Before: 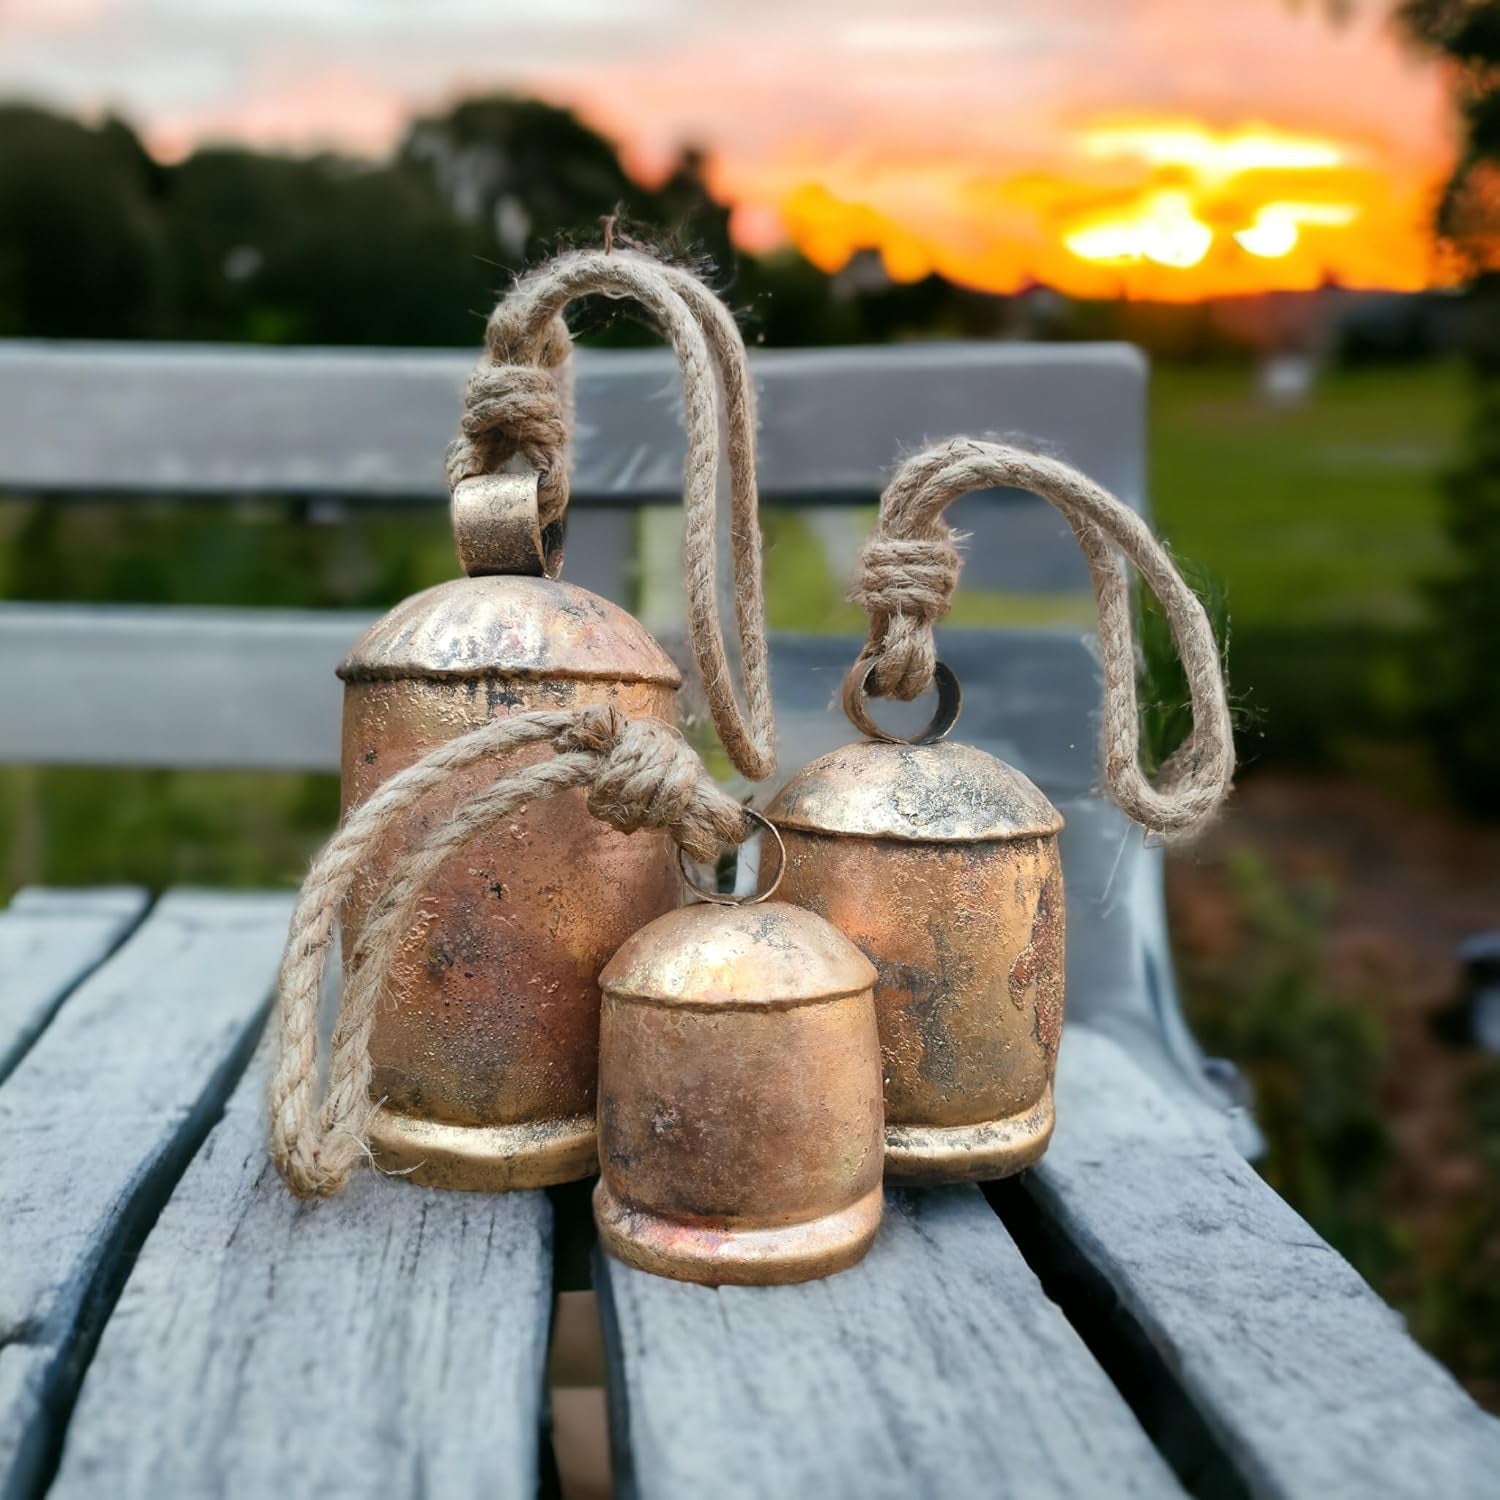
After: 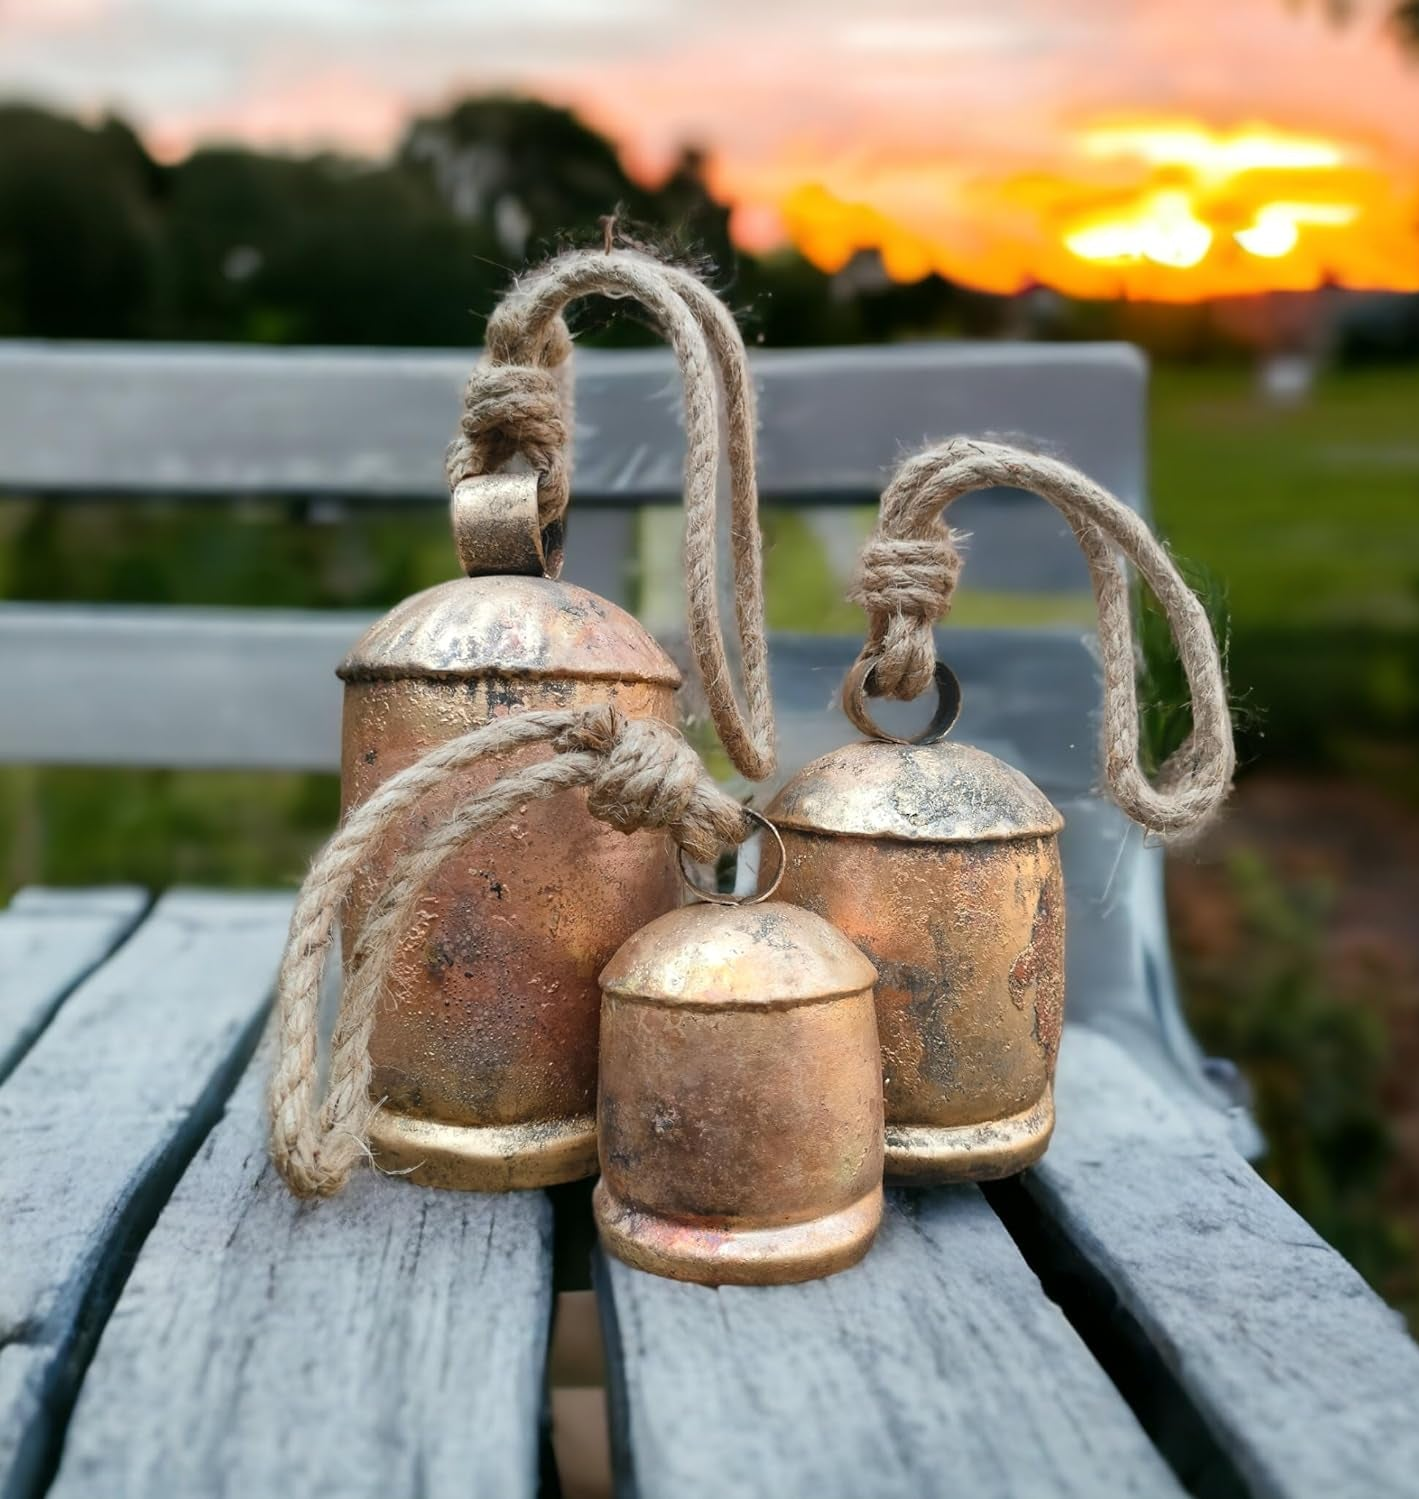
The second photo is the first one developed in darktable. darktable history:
sharpen: radius 2.863, amount 0.881, threshold 47.319
crop and rotate: left 0%, right 5.365%
